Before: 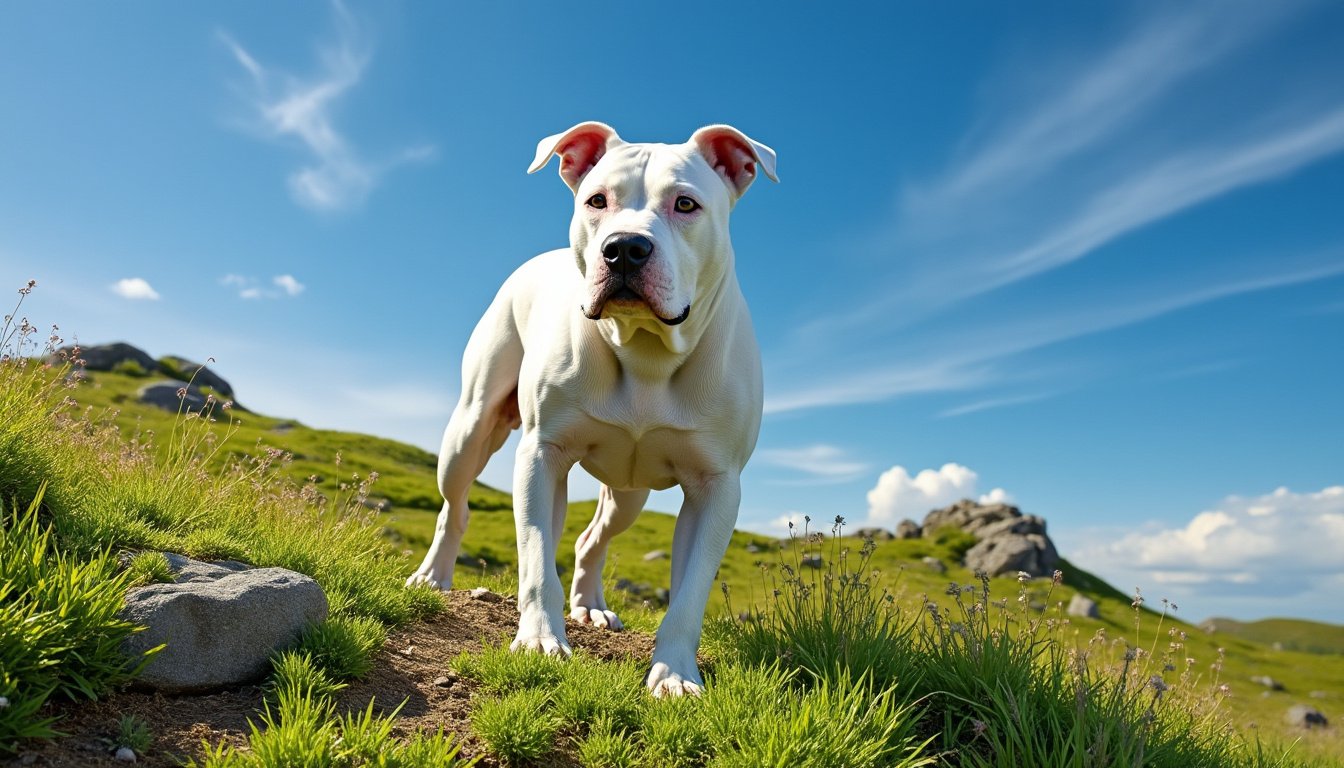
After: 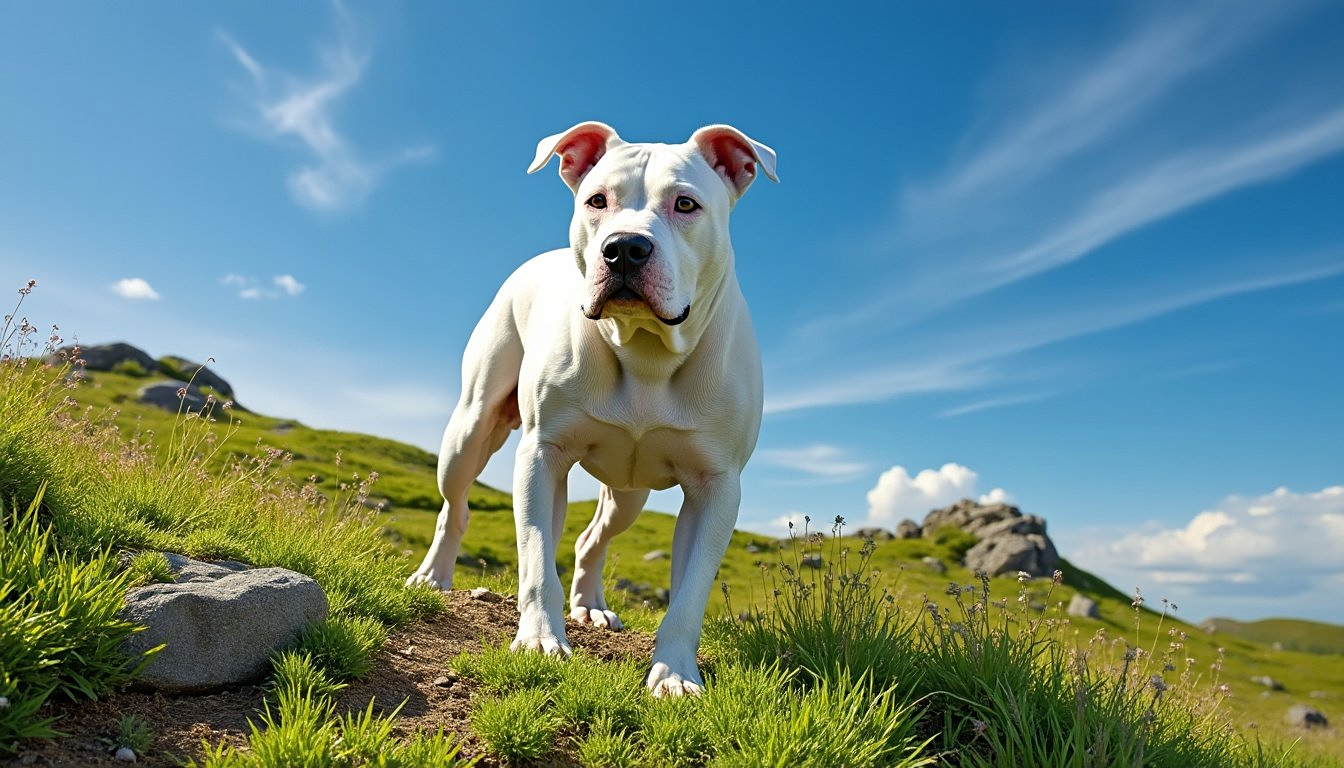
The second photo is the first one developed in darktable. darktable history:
sharpen: amount 0.2
shadows and highlights: shadows 25, highlights -25
